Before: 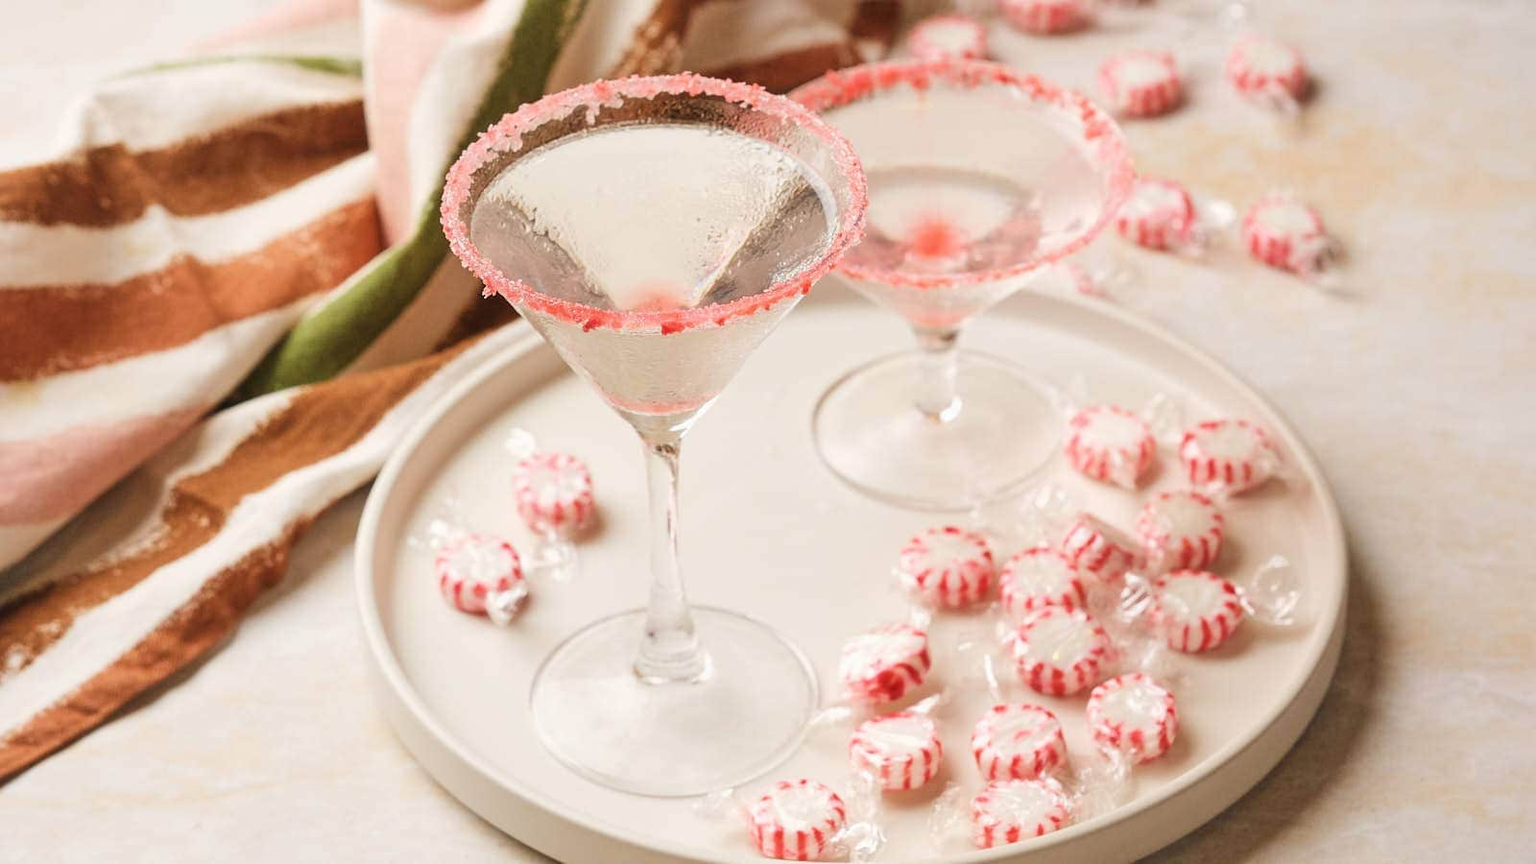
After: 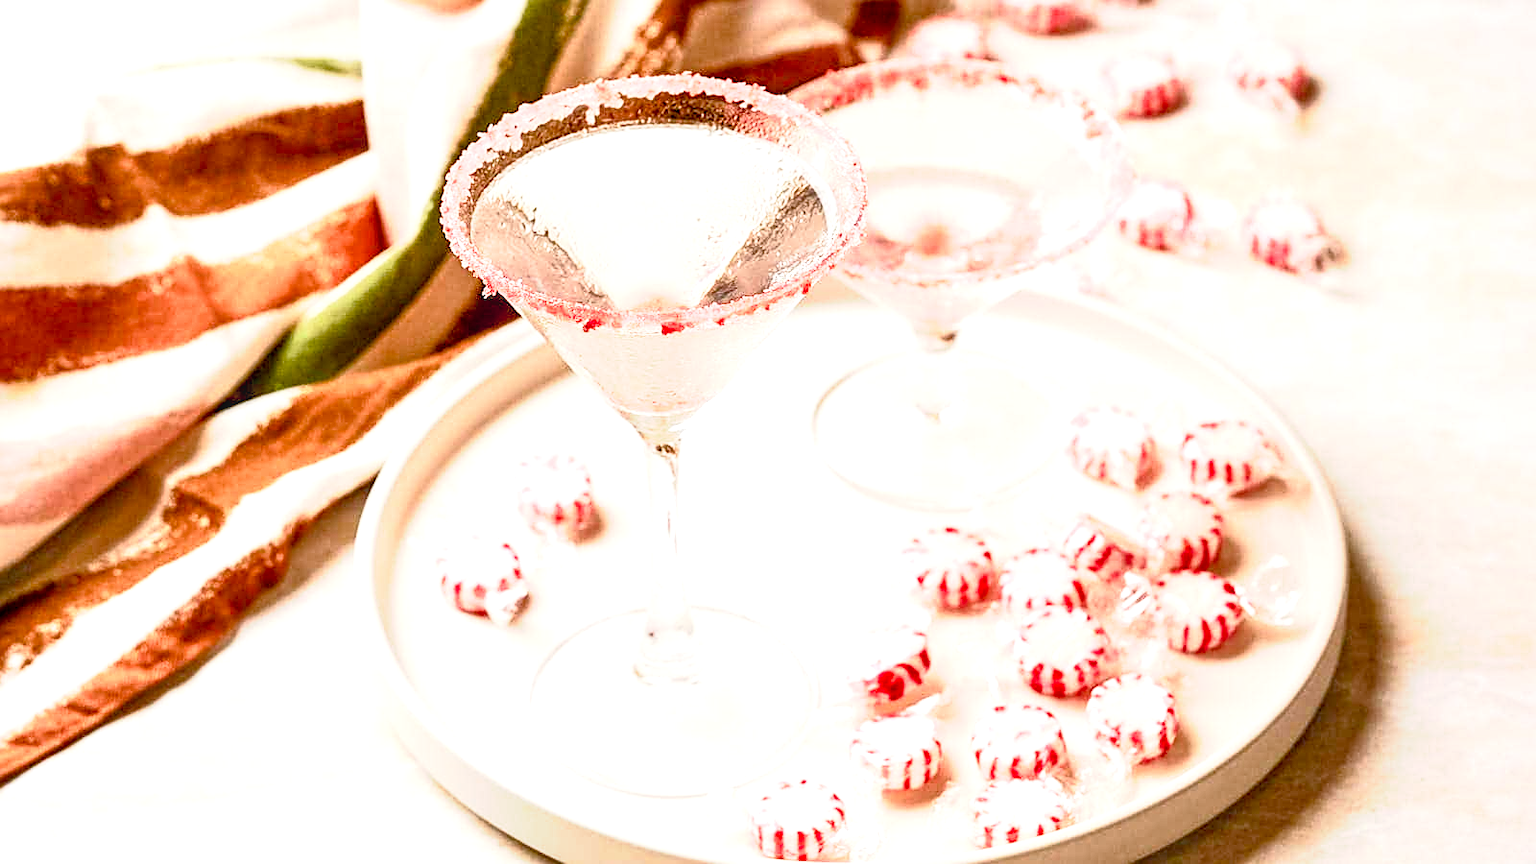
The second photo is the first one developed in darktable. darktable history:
sharpen: on, module defaults
color balance rgb: perceptual saturation grading › highlights -29.58%, perceptual saturation grading › mid-tones 29.47%, perceptual saturation grading › shadows 59.73%, perceptual brilliance grading › global brilliance -17.79%, perceptual brilliance grading › highlights 28.73%, global vibrance 15.44%
base curve: curves: ch0 [(0.017, 0) (0.425, 0.441) (0.844, 0.933) (1, 1)], preserve colors none
tone curve: curves: ch0 [(0.013, 0) (0.061, 0.059) (0.239, 0.256) (0.502, 0.501) (0.683, 0.676) (0.761, 0.773) (0.858, 0.858) (0.987, 0.945)]; ch1 [(0, 0) (0.172, 0.123) (0.304, 0.267) (0.414, 0.395) (0.472, 0.473) (0.502, 0.502) (0.521, 0.528) (0.583, 0.595) (0.654, 0.673) (0.728, 0.761) (1, 1)]; ch2 [(0, 0) (0.411, 0.424) (0.485, 0.476) (0.502, 0.501) (0.553, 0.557) (0.57, 0.576) (1, 1)], color space Lab, independent channels, preserve colors none
local contrast: detail 130%
exposure: exposure 0.6 EV, compensate highlight preservation false
